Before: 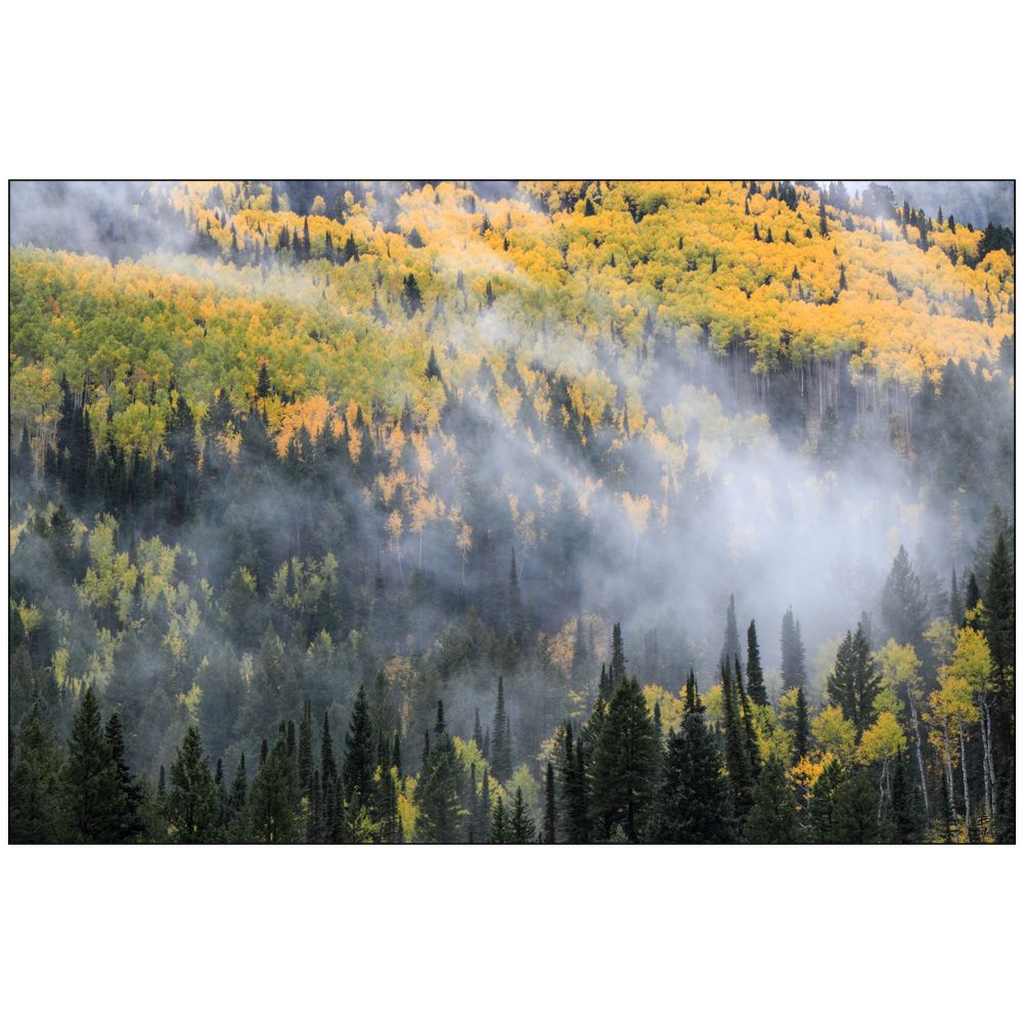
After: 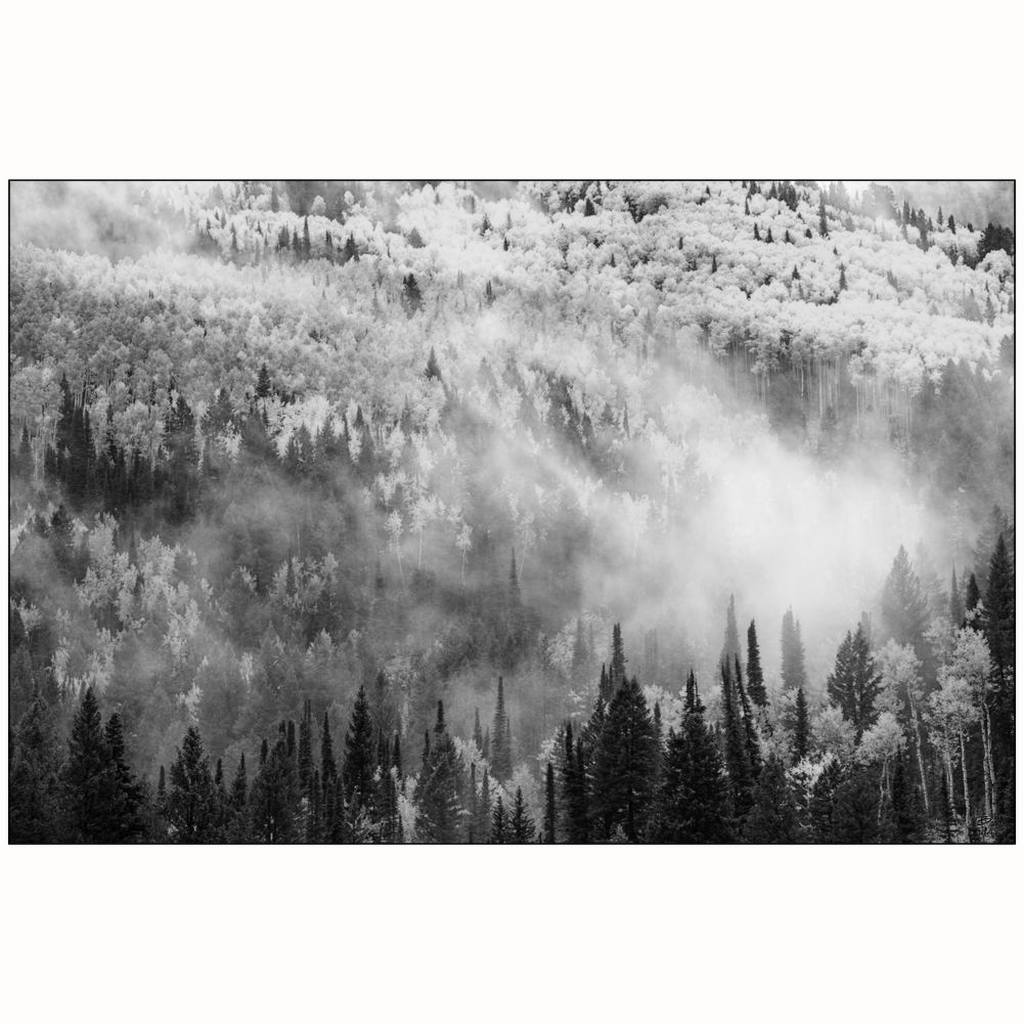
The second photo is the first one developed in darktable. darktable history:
tone curve: curves: ch0 [(0, 0) (0.003, 0.019) (0.011, 0.019) (0.025, 0.026) (0.044, 0.043) (0.069, 0.066) (0.1, 0.095) (0.136, 0.133) (0.177, 0.181) (0.224, 0.233) (0.277, 0.302) (0.335, 0.375) (0.399, 0.452) (0.468, 0.532) (0.543, 0.609) (0.623, 0.695) (0.709, 0.775) (0.801, 0.865) (0.898, 0.932) (1, 1)], preserve colors none
color look up table: target L [97.23, 95.84, 88.12, 83.84, 89.53, 79.52, 77.34, 77.71, 76.25, 50.17, 71.1, 62.08, 60.17, 48.84, 38.8, 48.84, 44.82, 17.69, 7.247, 201, 84.2, 83.12, 72.94, 65.49, 67.74, 58.38, 68.12, 63.6, 37.13, 33.18, 34.03, 23.97, 13.87, 90.24, 89.53, 86.7, 73.31, 67.37, 82.76, 63.22, 44, 30.59, 35.16, 15.64, 89.53, 86.7, 79.88, 42.37, 44.82], target a [-0.099, -0.099, -0.003, -0.002, -0.002, 0 ×4, 0.001, 0 ×4, 0.001, 0 ×6, -0.001, 0, -0.001, 0, 0.001, 0, 0, 0.001, 0, 0.001, 0, 0, -0.003, -0.002, -0.003, 0 ×6, 0.001, 0, -0.002, -0.003, 0, 0, 0], target b [1.22, 1.224, 0.024, 0.023, 0.024, 0.001 ×4, -0.004, 0.001, 0.002, 0.002, 0.001, -0.003, 0.001, 0.001, -0.002, 0.004, -0.001, 0.001, 0.002, 0.001, 0.002, 0.001, -0.004, 0.001, 0.002, -0.003, 0.001, -0.003, 0, -0.002, 0.024, 0.024, 0.024, 0.001, 0.001, 0.001, 0.002, 0.001, -0.003, -0.003, 0, 0.024, 0.024, 0.001, -0.003, 0.001], num patches 49
